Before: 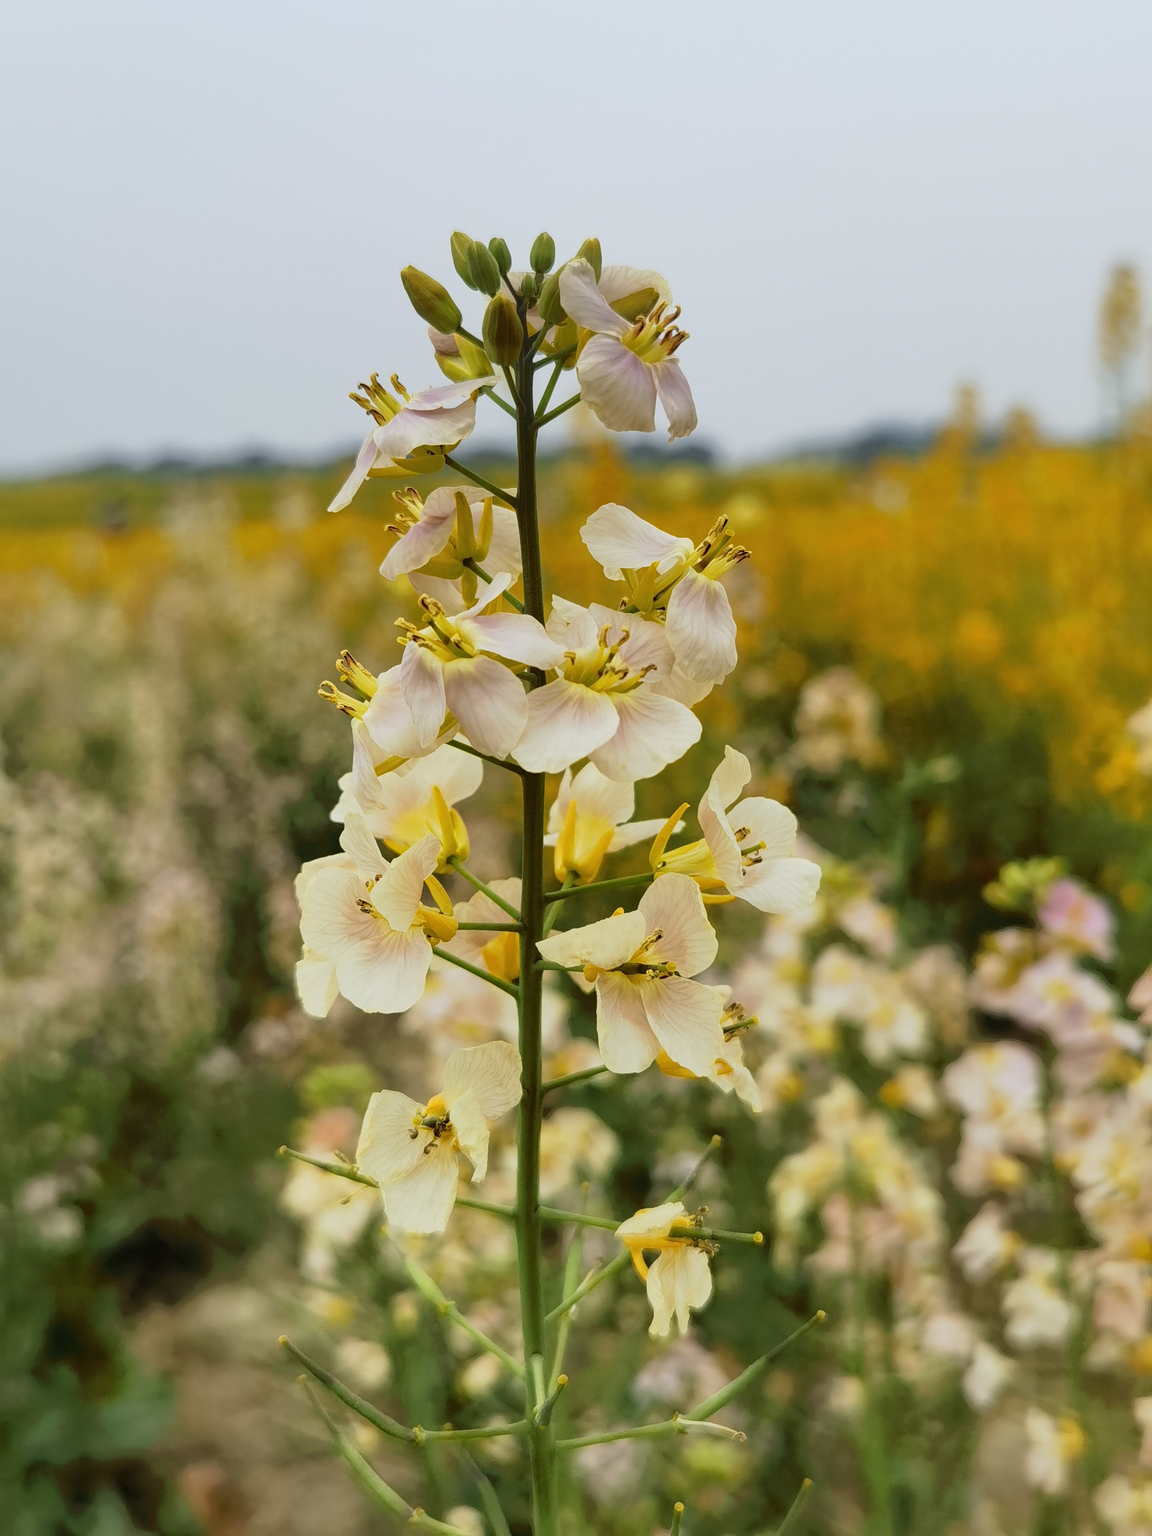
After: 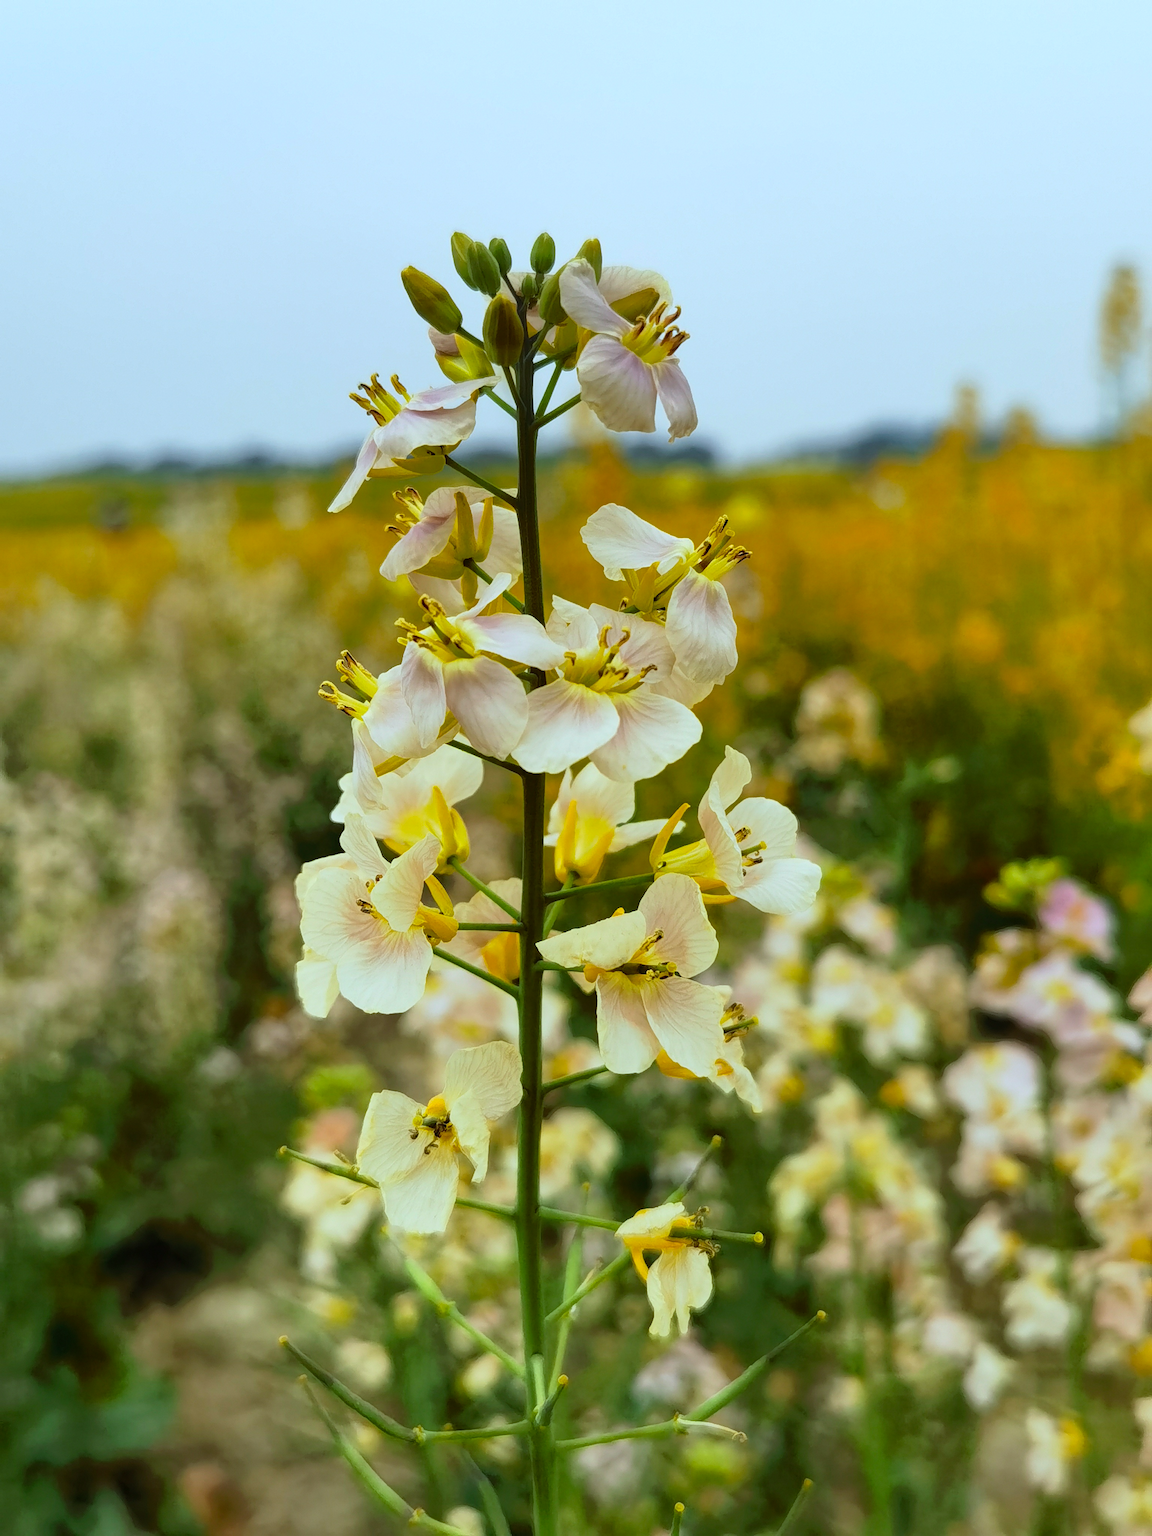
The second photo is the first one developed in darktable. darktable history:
color balance: contrast 10%
bloom: size 9%, threshold 100%, strength 7%
white balance: red 0.925, blue 1.046
